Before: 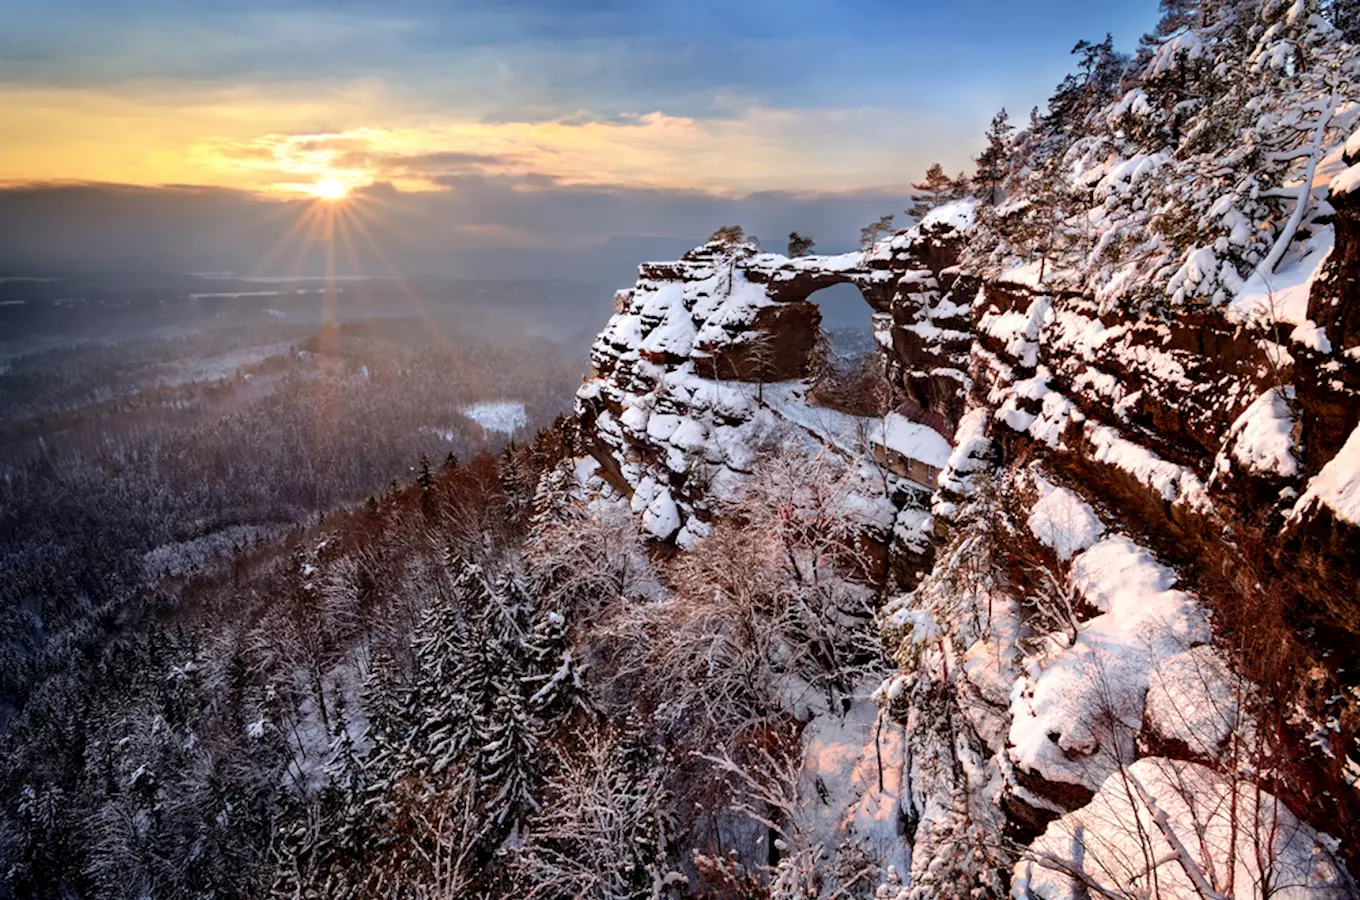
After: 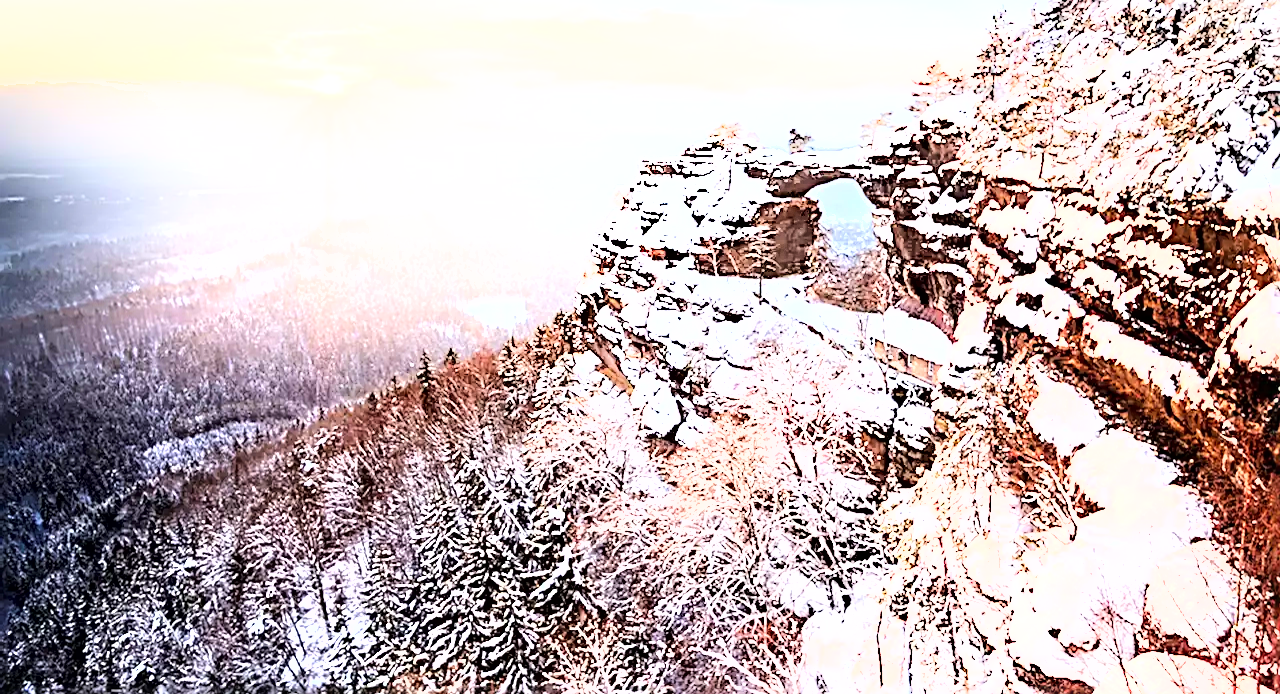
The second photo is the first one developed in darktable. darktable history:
crop and rotate: angle 0.052°, top 11.608%, right 5.691%, bottom 11.167%
tone equalizer: -8 EV -1.06 EV, -7 EV -1.01 EV, -6 EV -0.901 EV, -5 EV -0.576 EV, -3 EV 0.571 EV, -2 EV 0.872 EV, -1 EV 1.01 EV, +0 EV 1.07 EV
shadows and highlights: shadows -54.79, highlights 86.07, soften with gaussian
exposure: black level correction 0, exposure 1.462 EV, compensate highlight preservation false
sharpen: radius 3.018, amount 0.766
